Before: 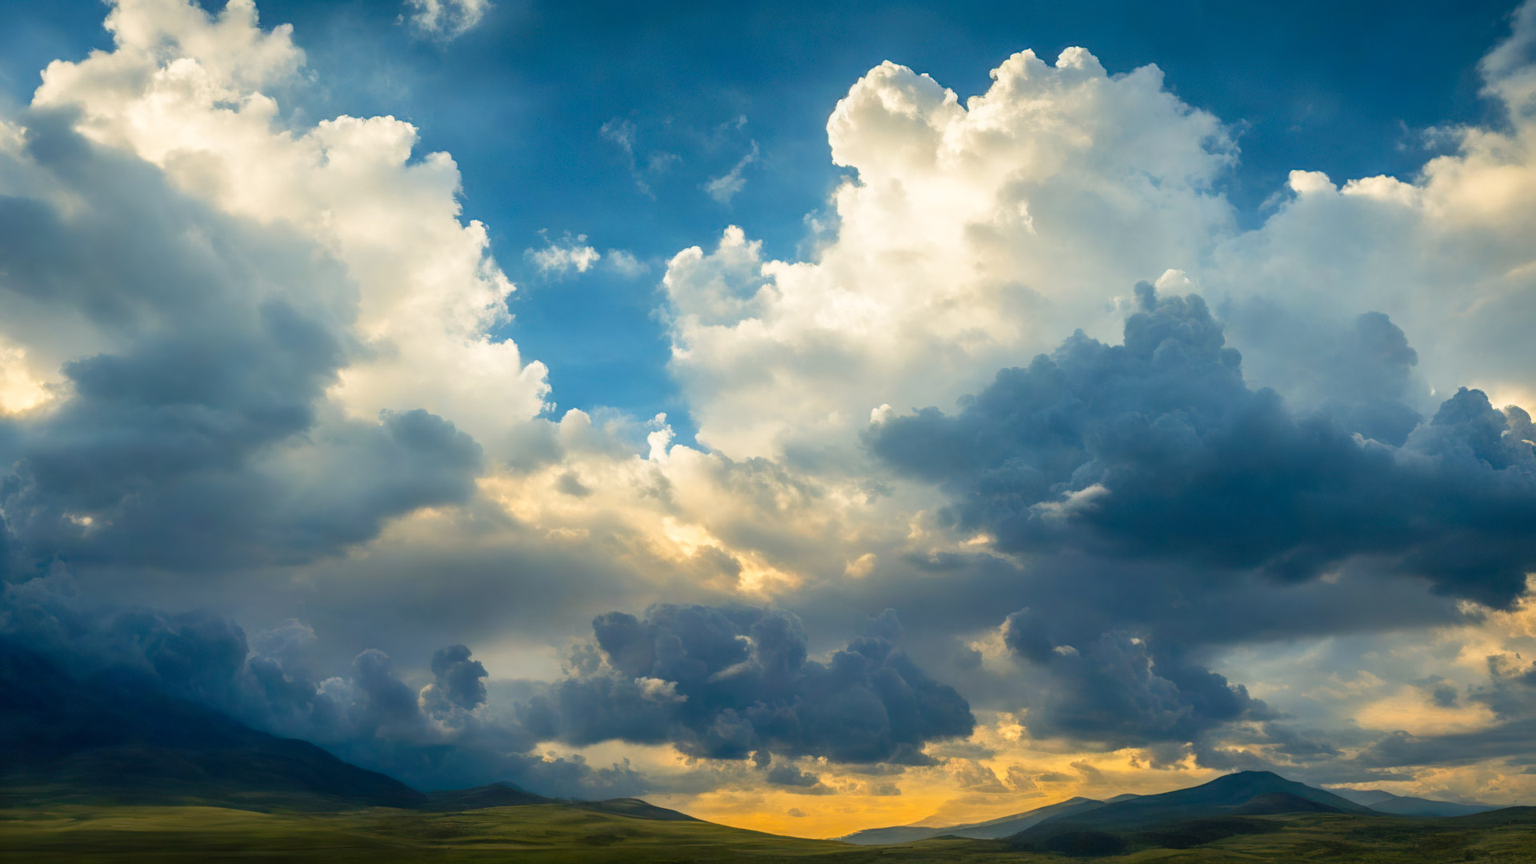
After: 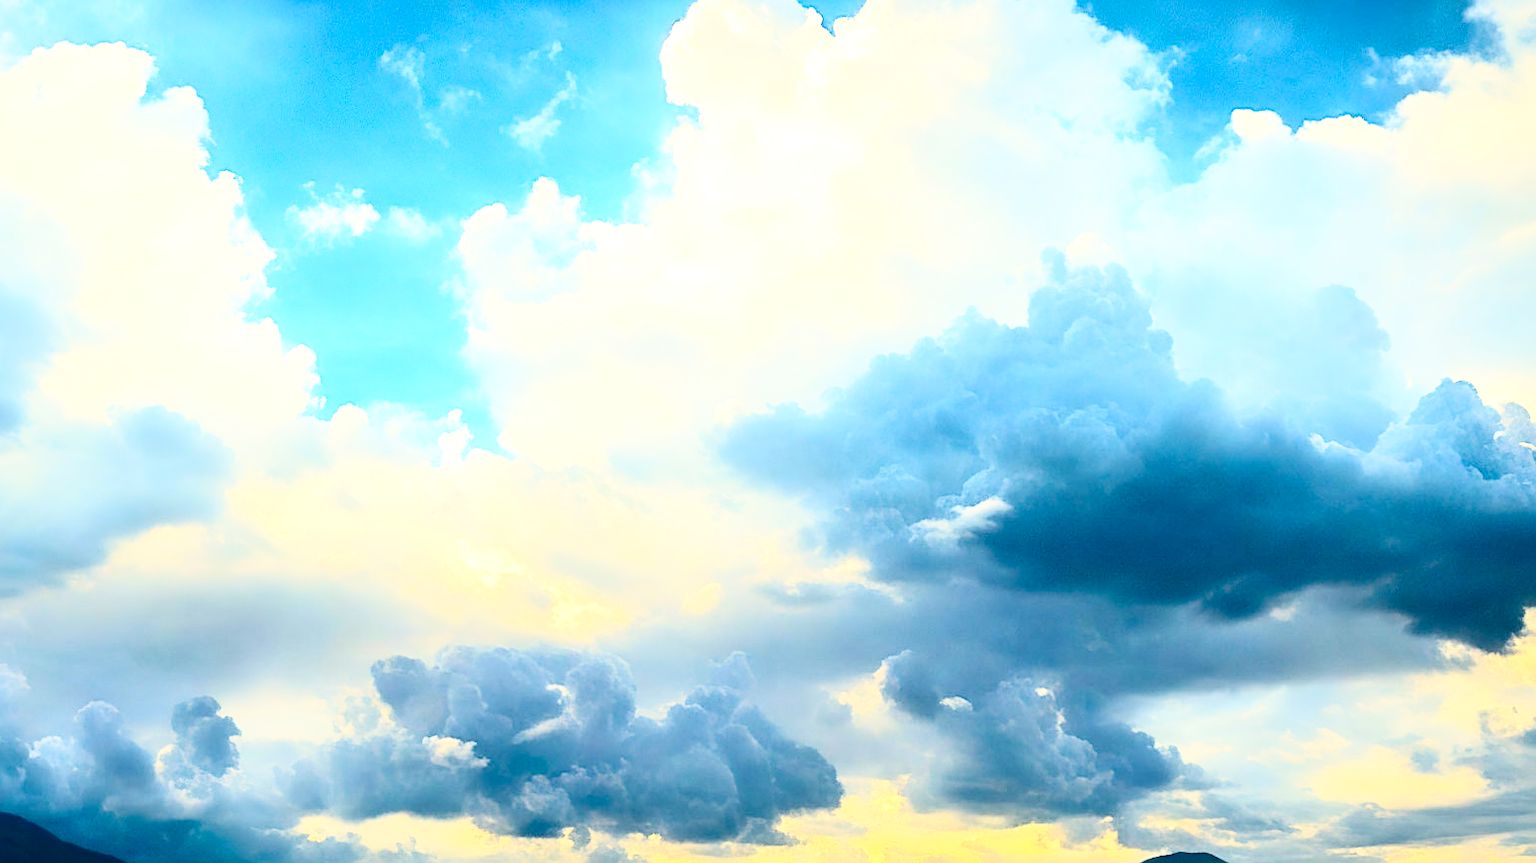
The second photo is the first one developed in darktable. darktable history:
crop: left 19.083%, top 9.459%, right 0%, bottom 9.629%
exposure: exposure 0.692 EV, compensate highlight preservation false
base curve: curves: ch0 [(0, 0) (0.204, 0.334) (0.55, 0.733) (1, 1)], preserve colors none
sharpen: on, module defaults
contrast brightness saturation: contrast 0.413, brightness 0.048, saturation 0.251
